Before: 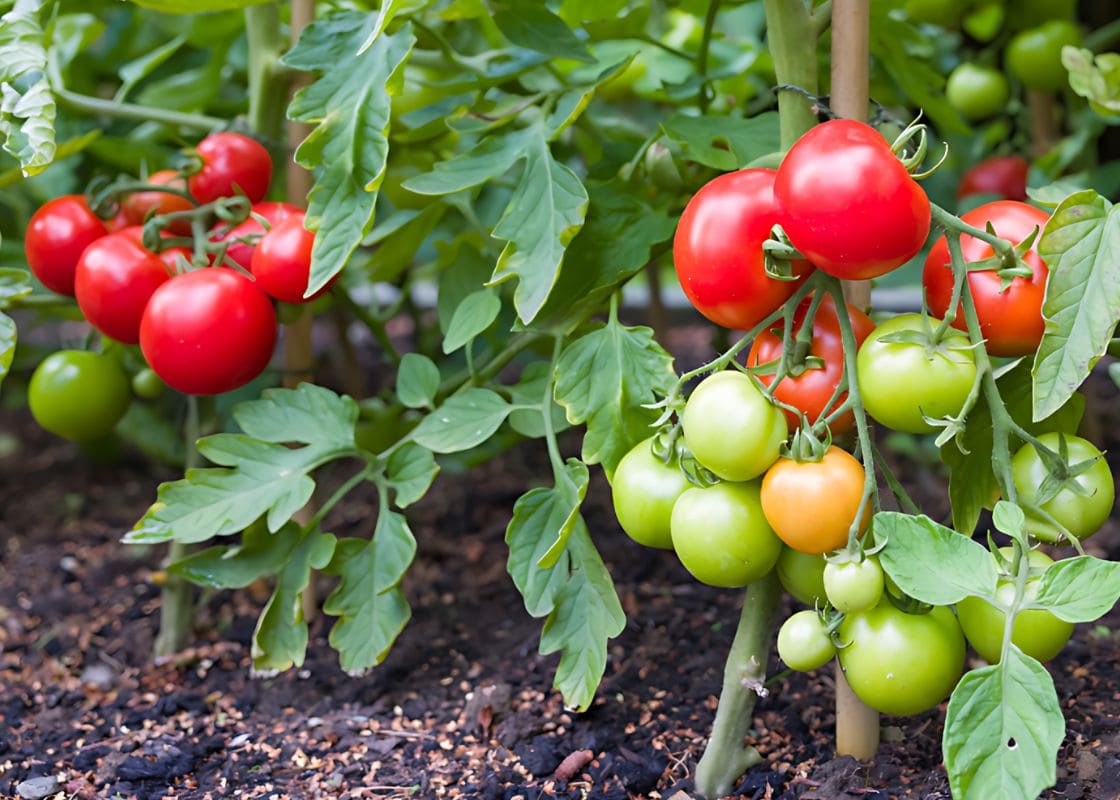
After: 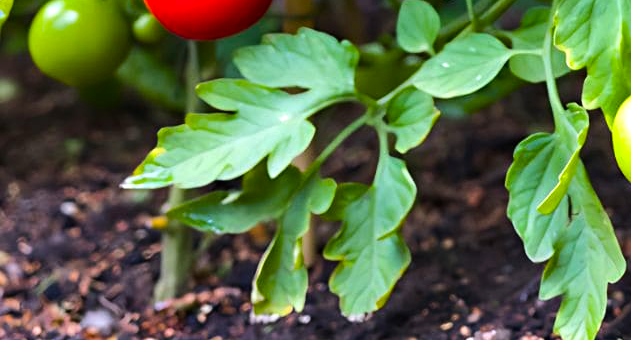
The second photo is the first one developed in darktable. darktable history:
white balance: emerald 1
color balance rgb: perceptual saturation grading › global saturation 25%, perceptual brilliance grading › mid-tones 10%, perceptual brilliance grading › shadows 15%, global vibrance 20%
crop: top 44.483%, right 43.593%, bottom 12.892%
tone equalizer: -8 EV -0.75 EV, -7 EV -0.7 EV, -6 EV -0.6 EV, -5 EV -0.4 EV, -3 EV 0.4 EV, -2 EV 0.6 EV, -1 EV 0.7 EV, +0 EV 0.75 EV, edges refinement/feathering 500, mask exposure compensation -1.57 EV, preserve details no
